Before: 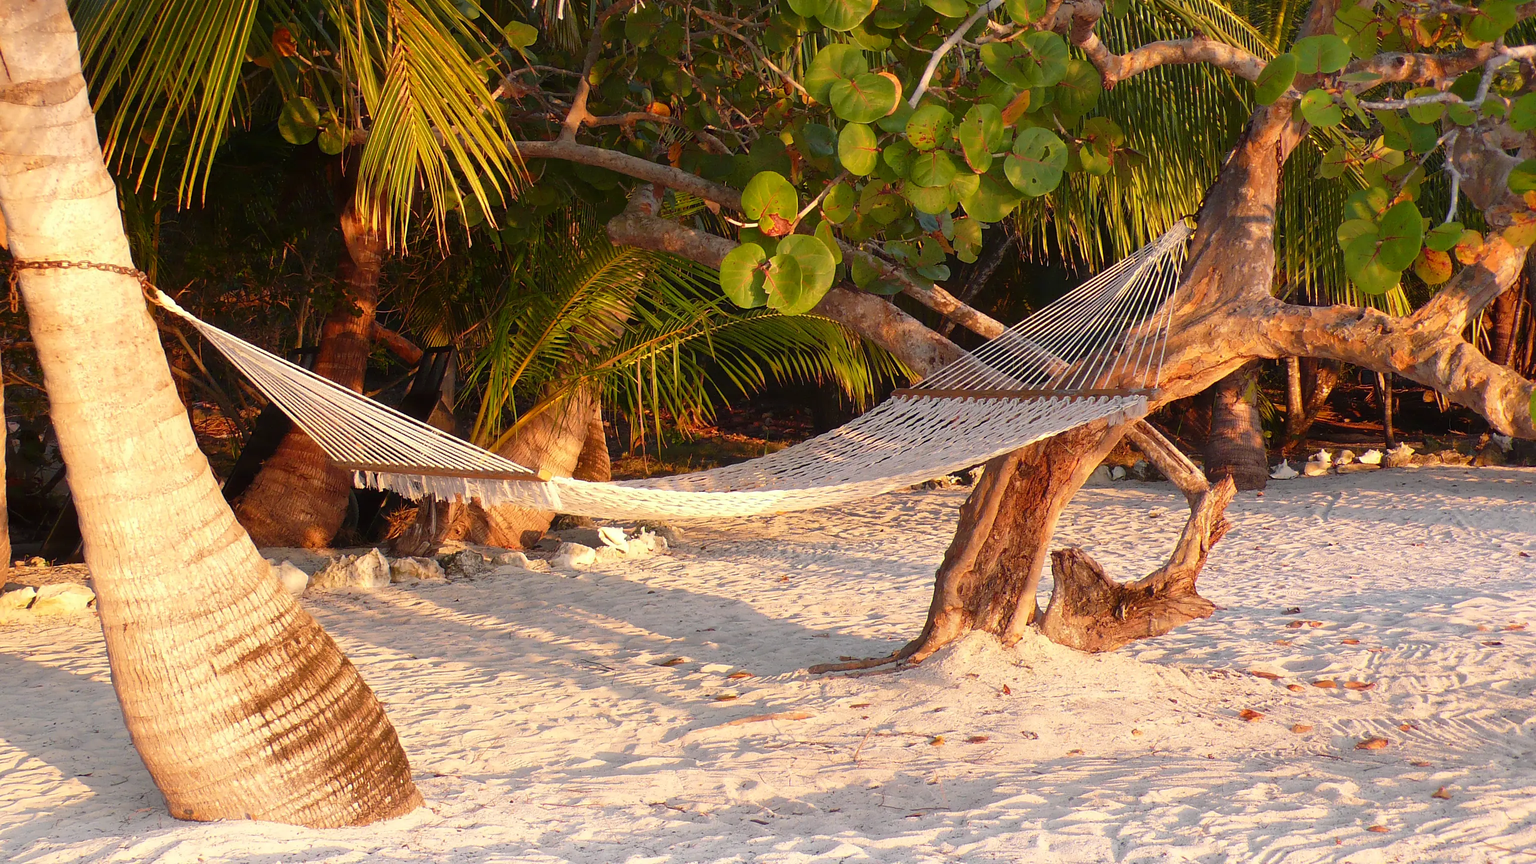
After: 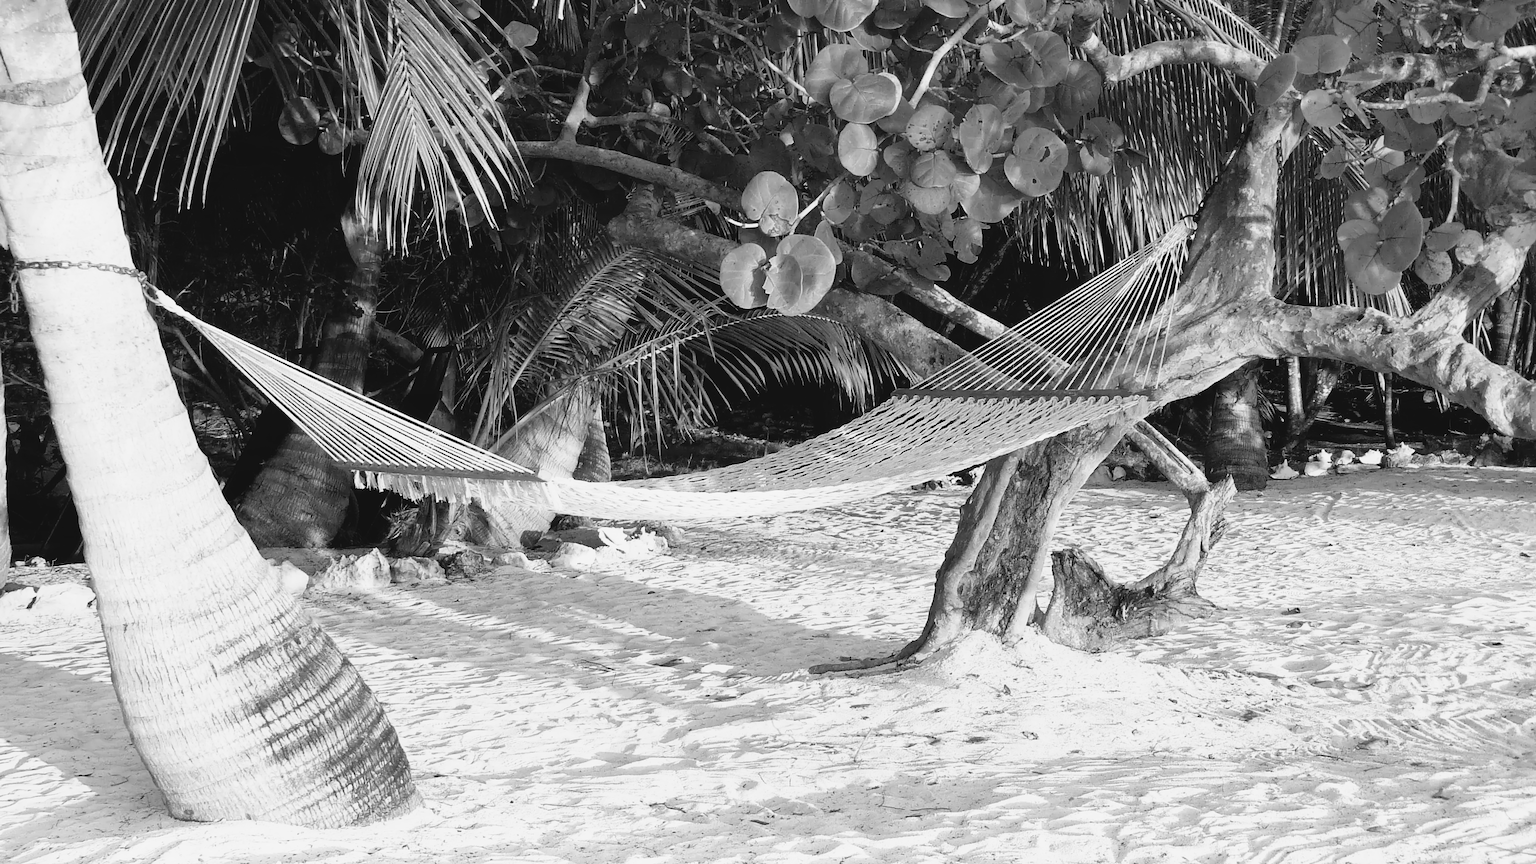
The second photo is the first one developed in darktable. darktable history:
tone curve: curves: ch0 [(0, 0.049) (0.113, 0.084) (0.285, 0.301) (0.673, 0.796) (0.845, 0.932) (0.994, 0.971)]; ch1 [(0, 0) (0.456, 0.424) (0.498, 0.5) (0.57, 0.557) (0.631, 0.635) (1, 1)]; ch2 [(0, 0) (0.395, 0.398) (0.44, 0.456) (0.502, 0.507) (0.55, 0.559) (0.67, 0.702) (1, 1)], color space Lab, independent channels, preserve colors none
color correction: highlights a* -0.482, highlights b* 0.161, shadows a* 4.66, shadows b* 20.72
monochrome: on, module defaults
